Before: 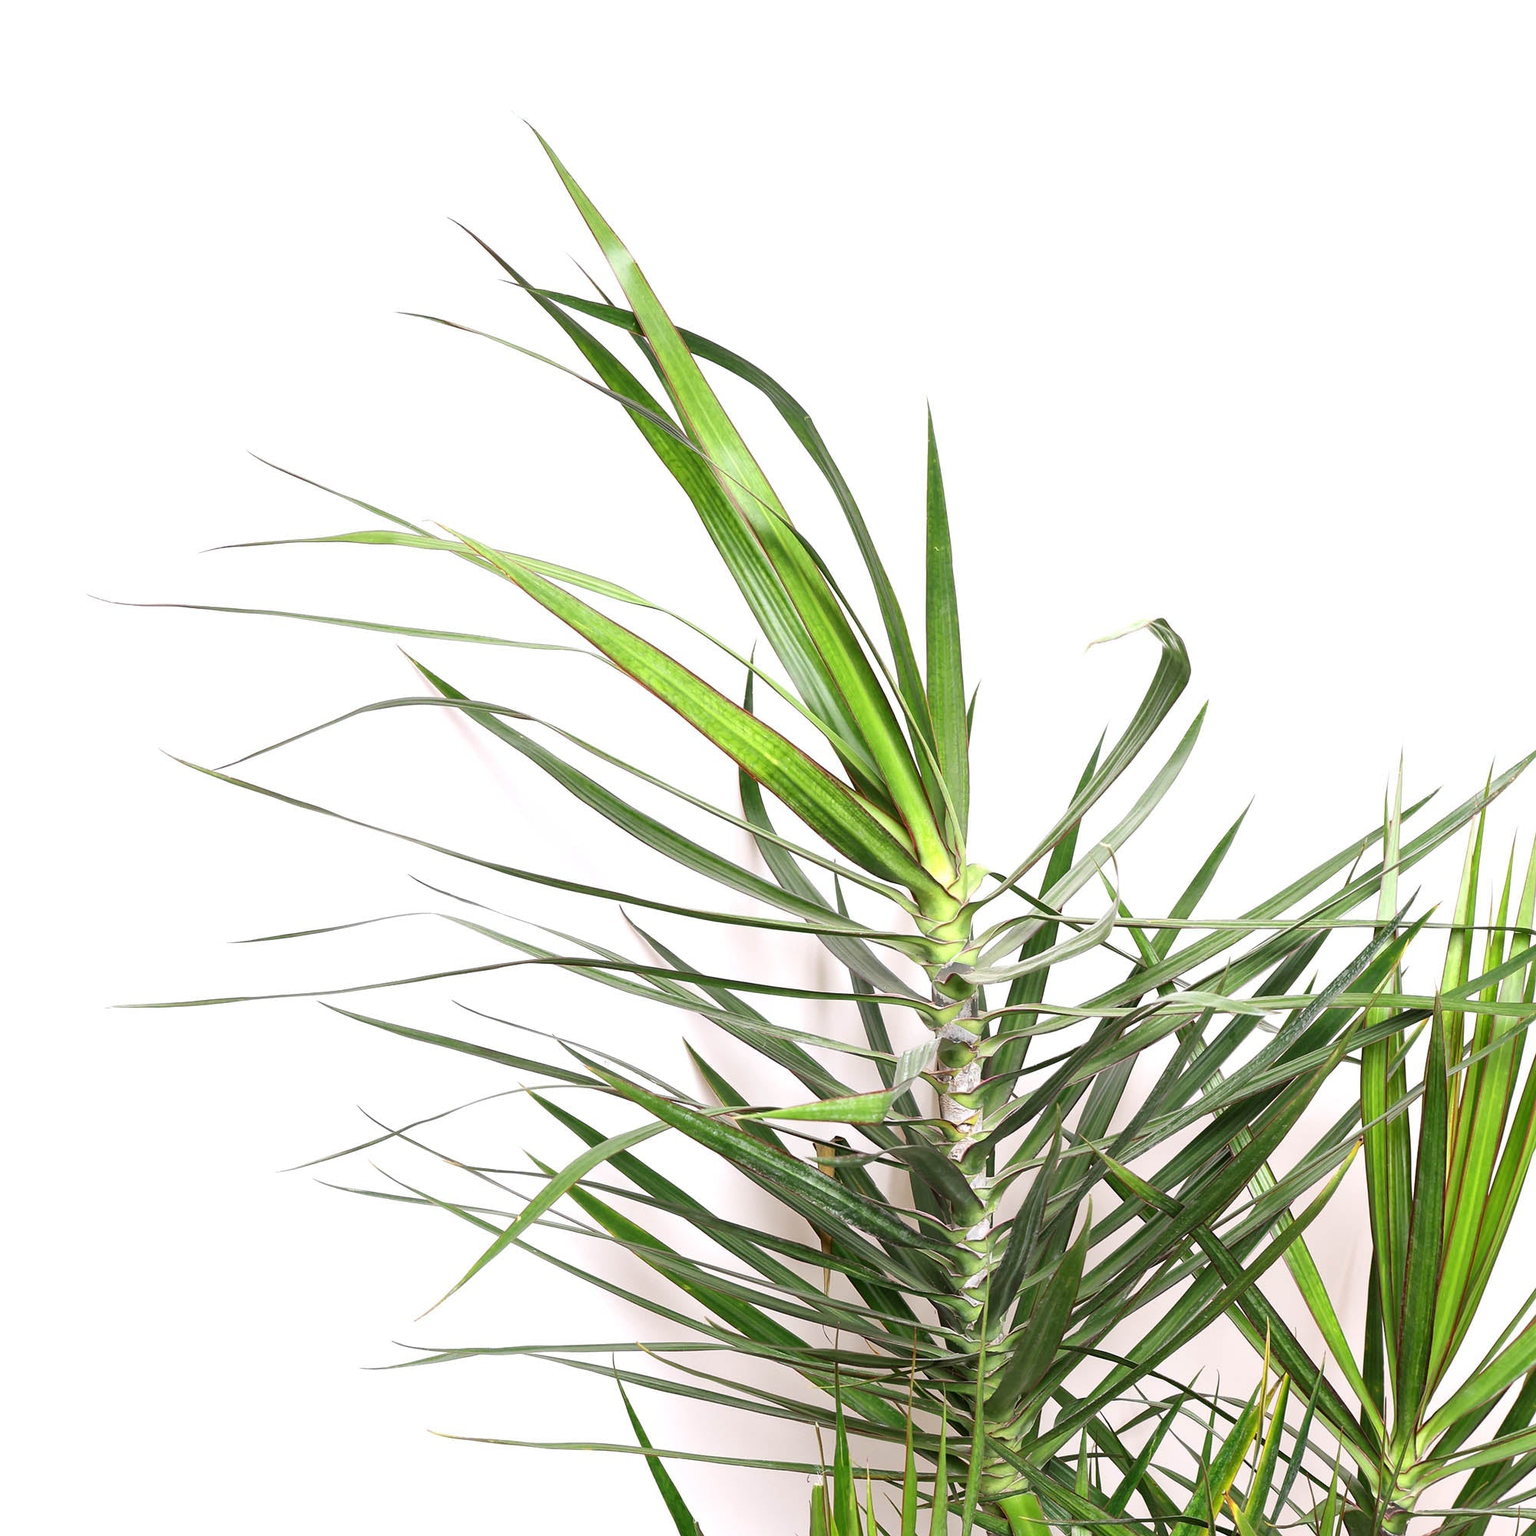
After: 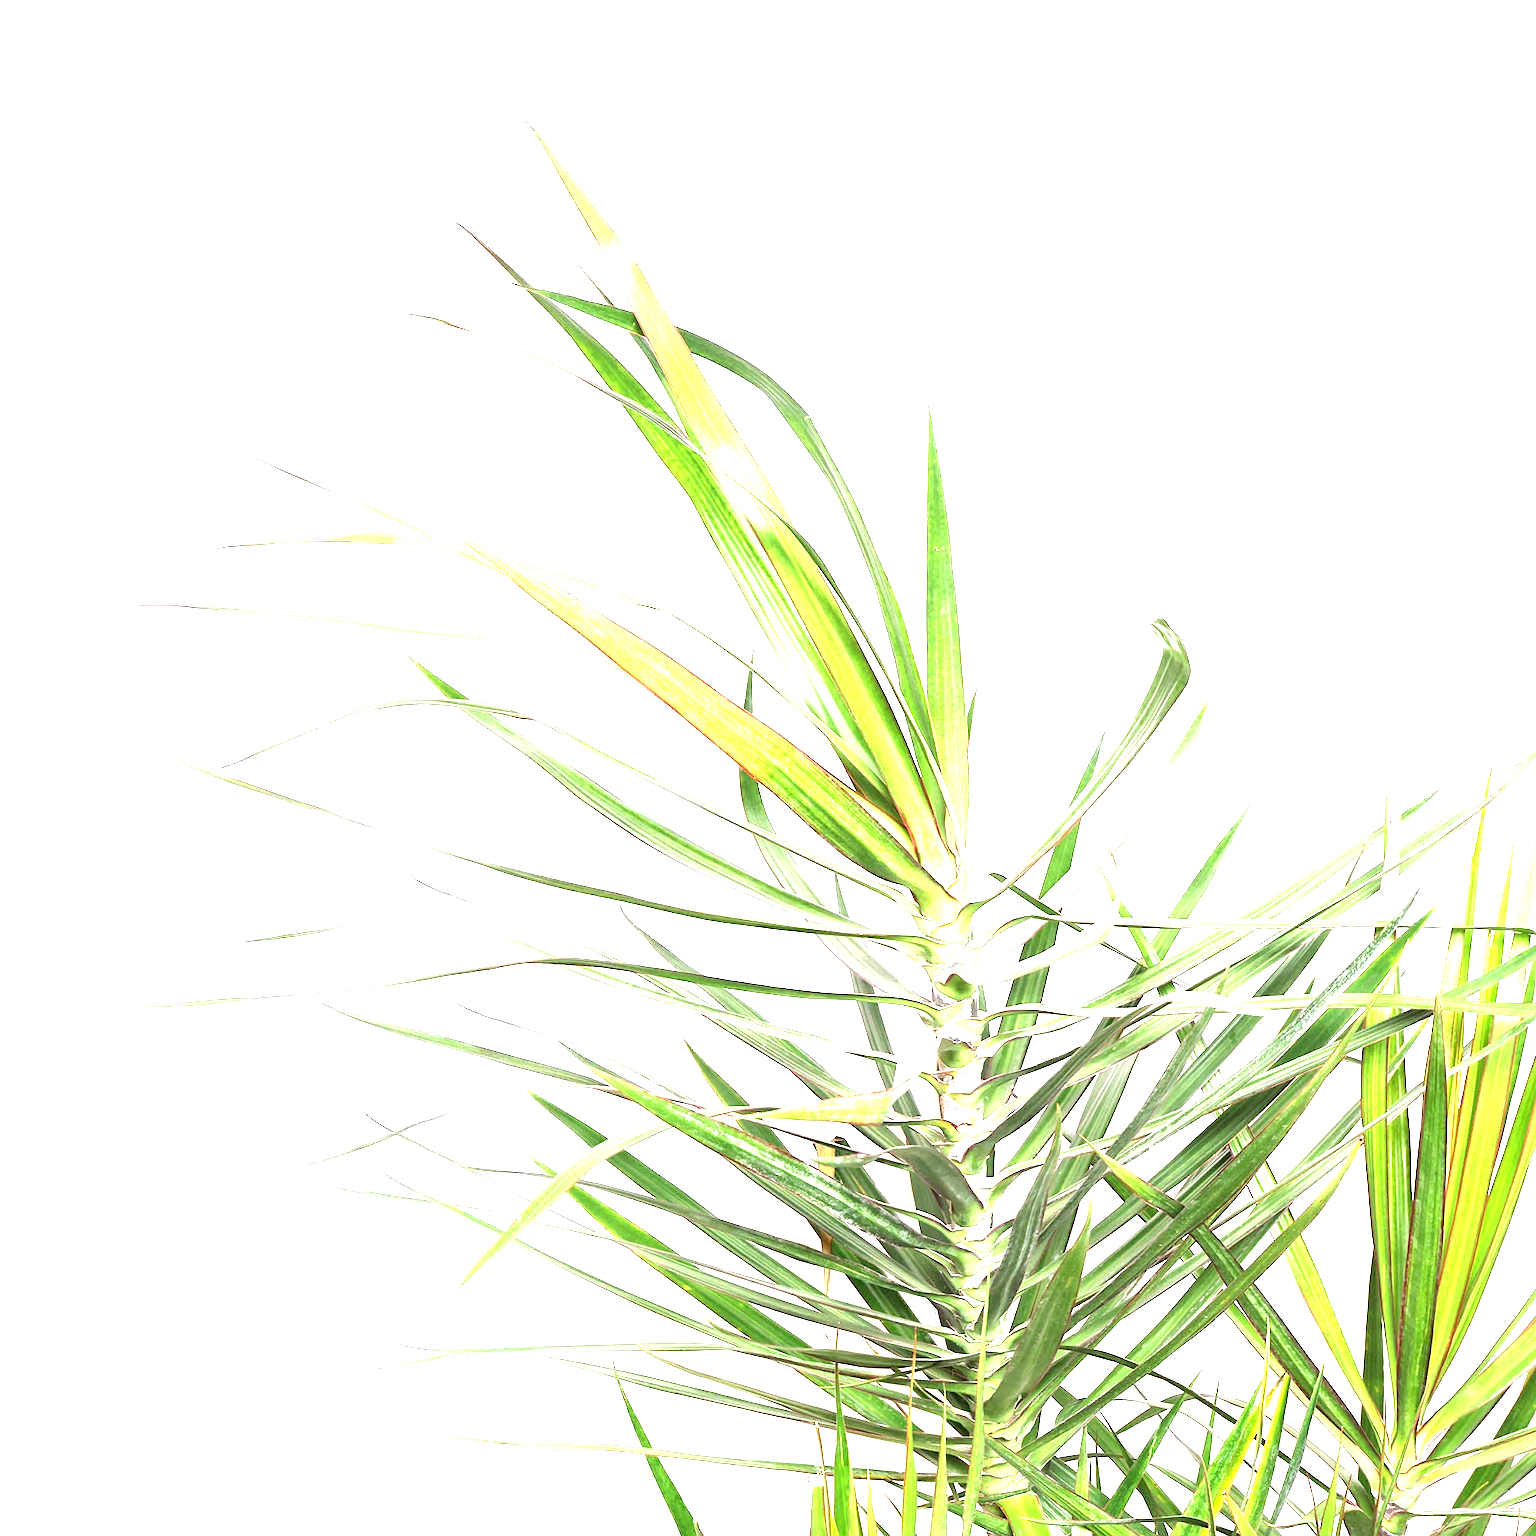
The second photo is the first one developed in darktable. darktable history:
exposure: exposure 1.989 EV, compensate highlight preservation false
